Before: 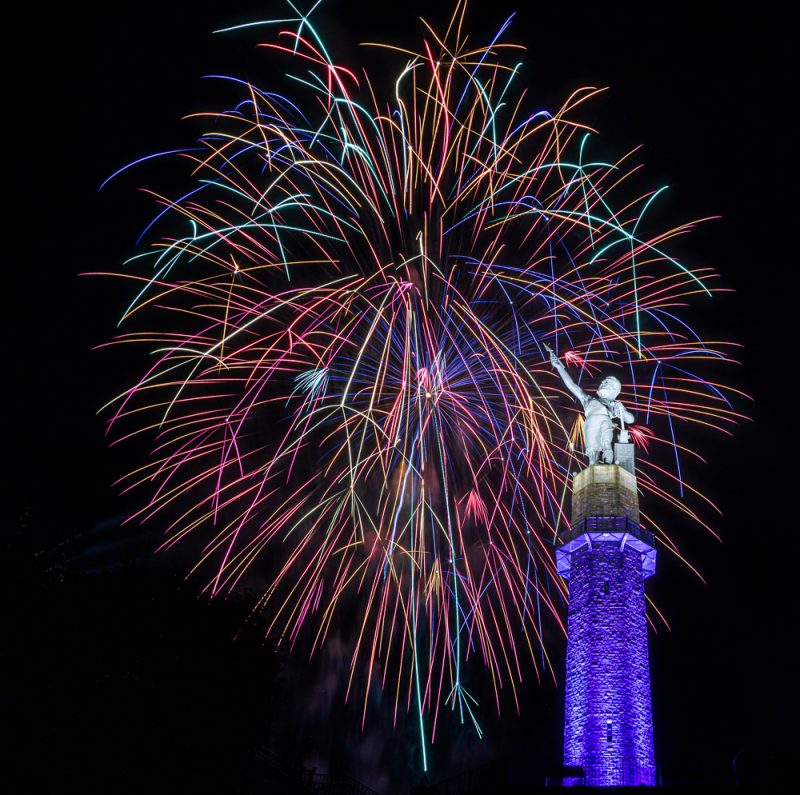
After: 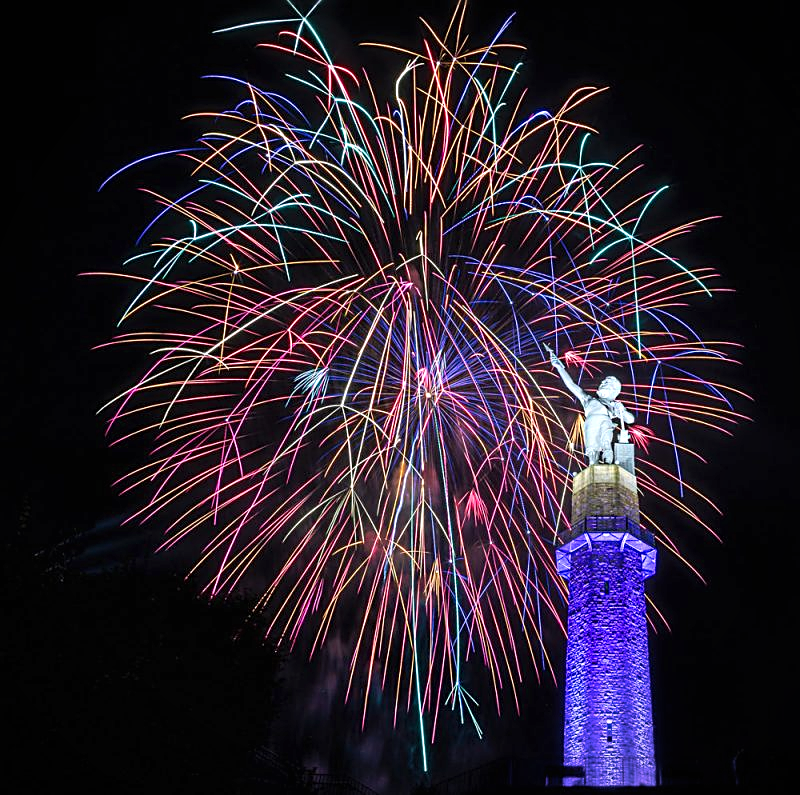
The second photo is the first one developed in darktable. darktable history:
contrast brightness saturation: contrast 0.07, brightness 0.08, saturation 0.18
exposure: black level correction 0, exposure 0.3 EV, compensate highlight preservation false
vignetting: on, module defaults
sharpen: on, module defaults
